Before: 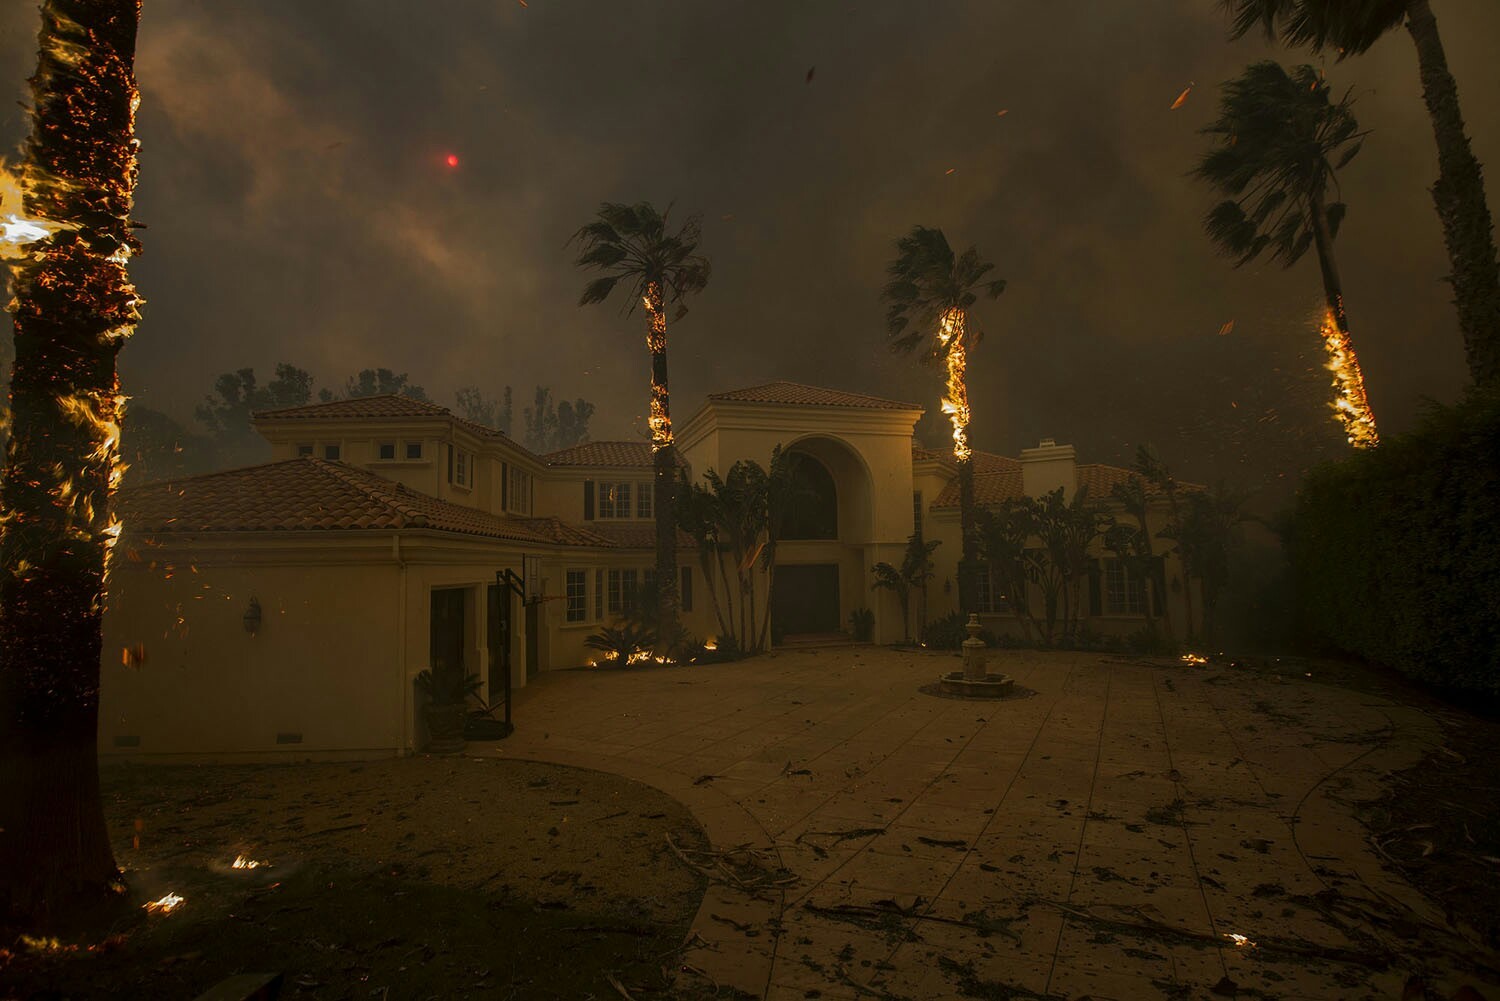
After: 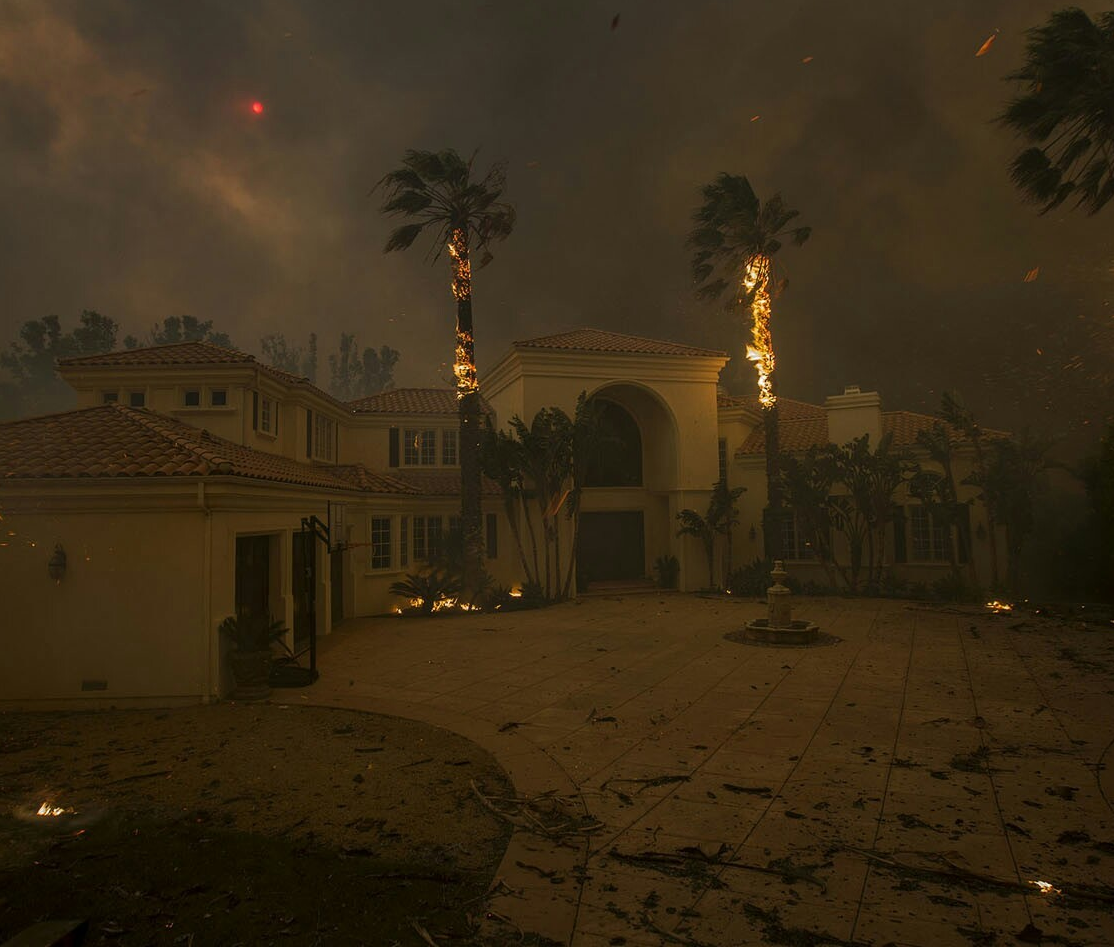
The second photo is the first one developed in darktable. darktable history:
crop and rotate: left 13.062%, top 5.348%, right 12.608%
